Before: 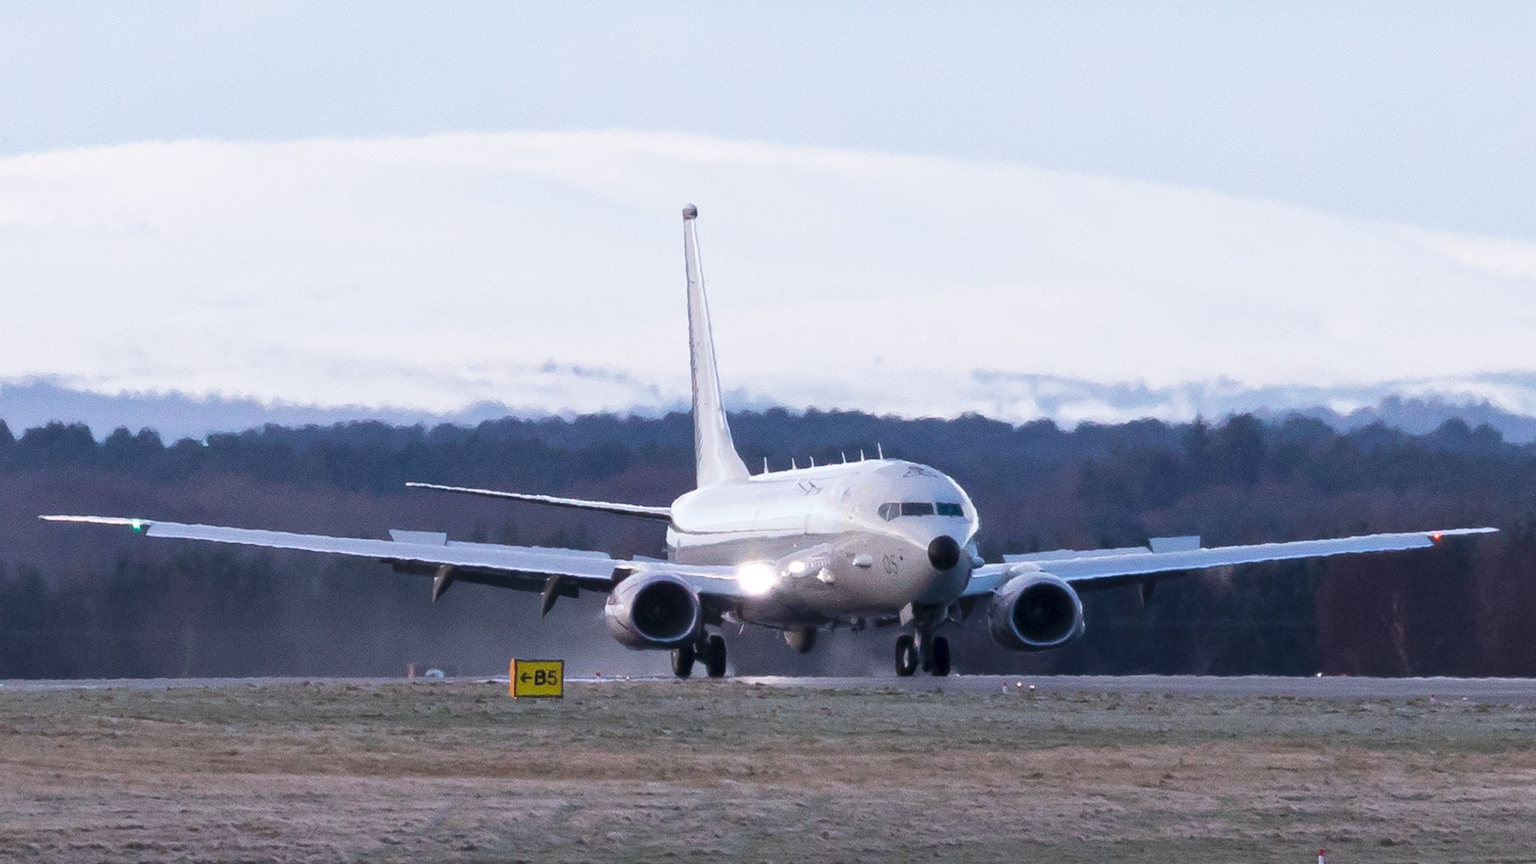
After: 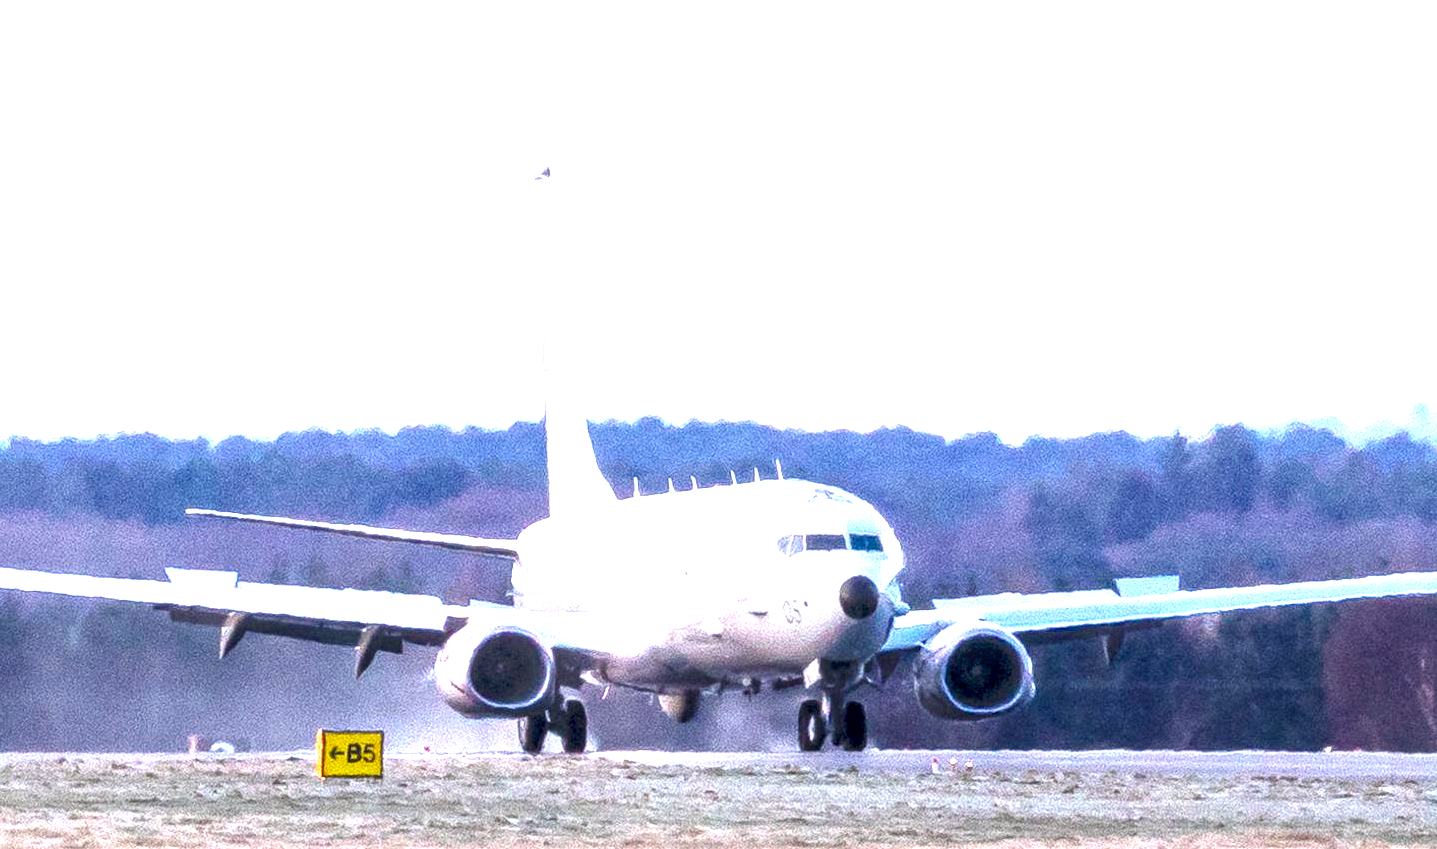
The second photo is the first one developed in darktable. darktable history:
local contrast: detail 150%
color balance rgb: power › chroma 0.318%, power › hue 22.17°, perceptual saturation grading › global saturation 19.619%, saturation formula JzAzBz (2021)
crop: left 16.762%, top 8.763%, right 8.362%, bottom 12.623%
exposure: exposure 1.998 EV, compensate highlight preservation false
